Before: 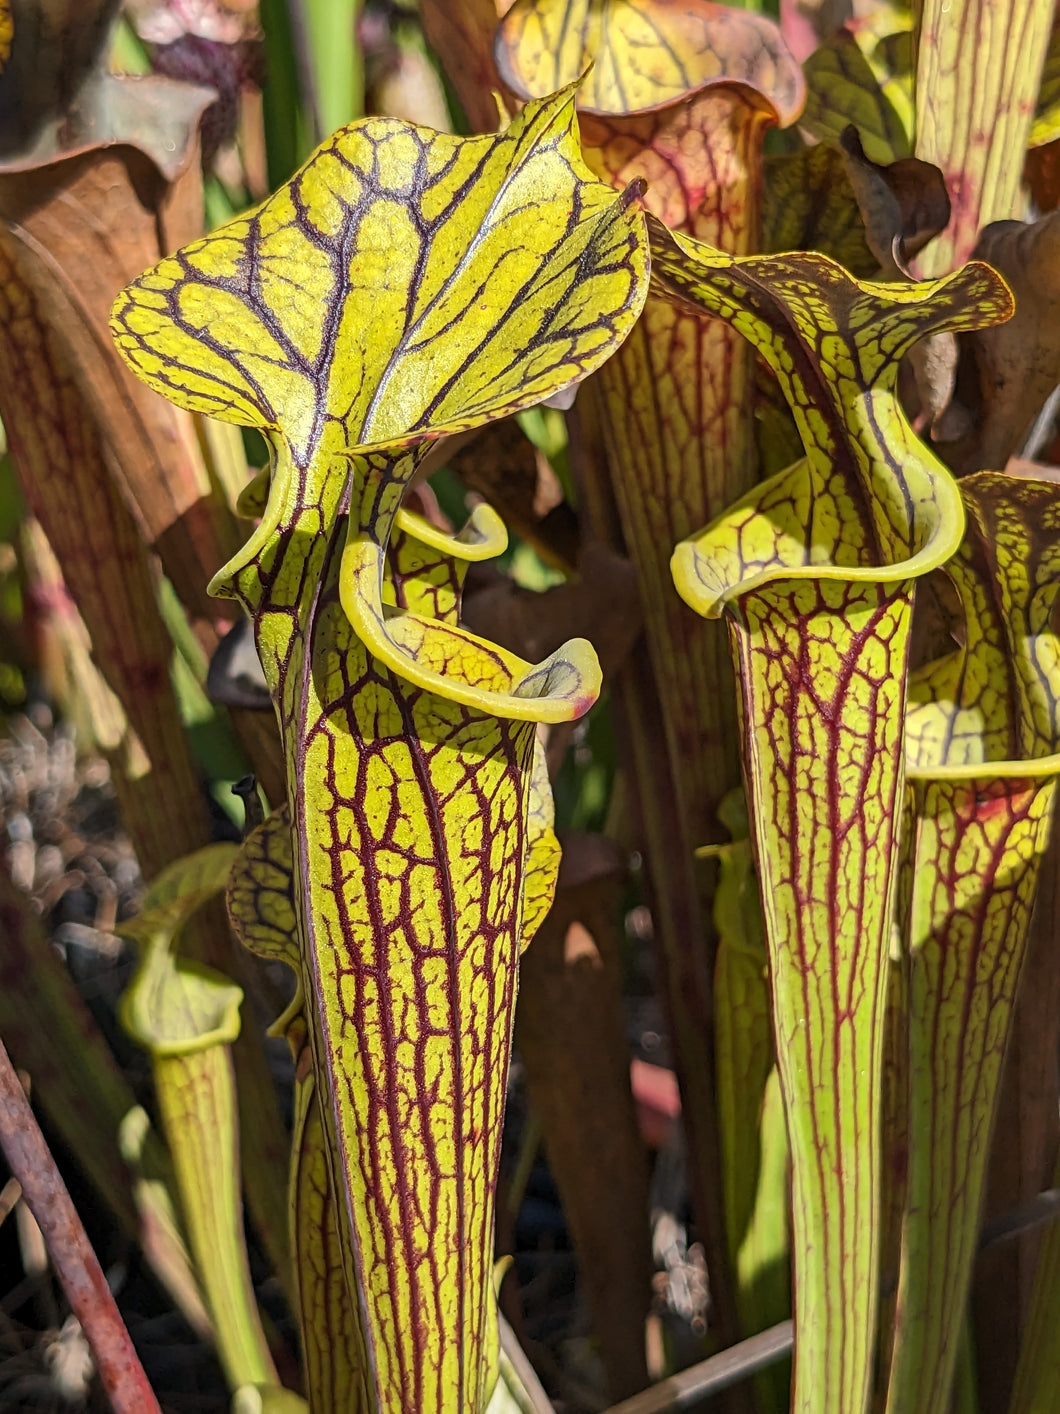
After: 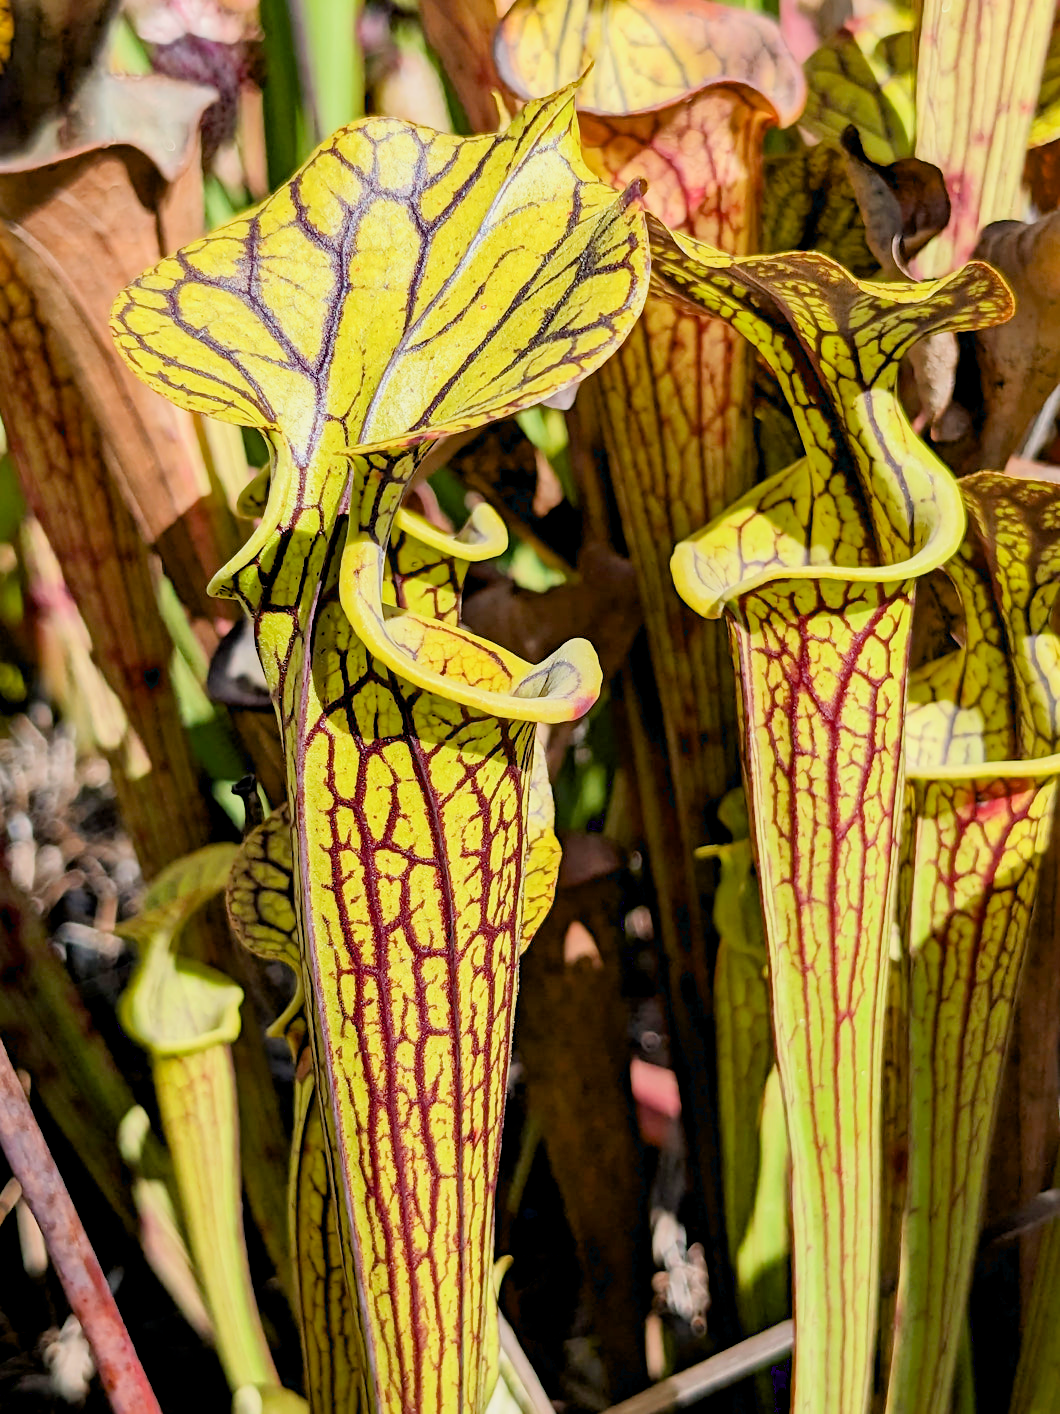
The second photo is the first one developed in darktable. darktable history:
contrast equalizer: octaves 7, y [[0.5 ×4, 0.467, 0.376], [0.5 ×6], [0.5 ×6], [0 ×6], [0 ×6]]
filmic rgb: black relative exposure -7.65 EV, white relative exposure 4.56 EV, threshold 2.99 EV, hardness 3.61, enable highlight reconstruction true
exposure: black level correction 0.01, exposure 1 EV, compensate highlight preservation false
